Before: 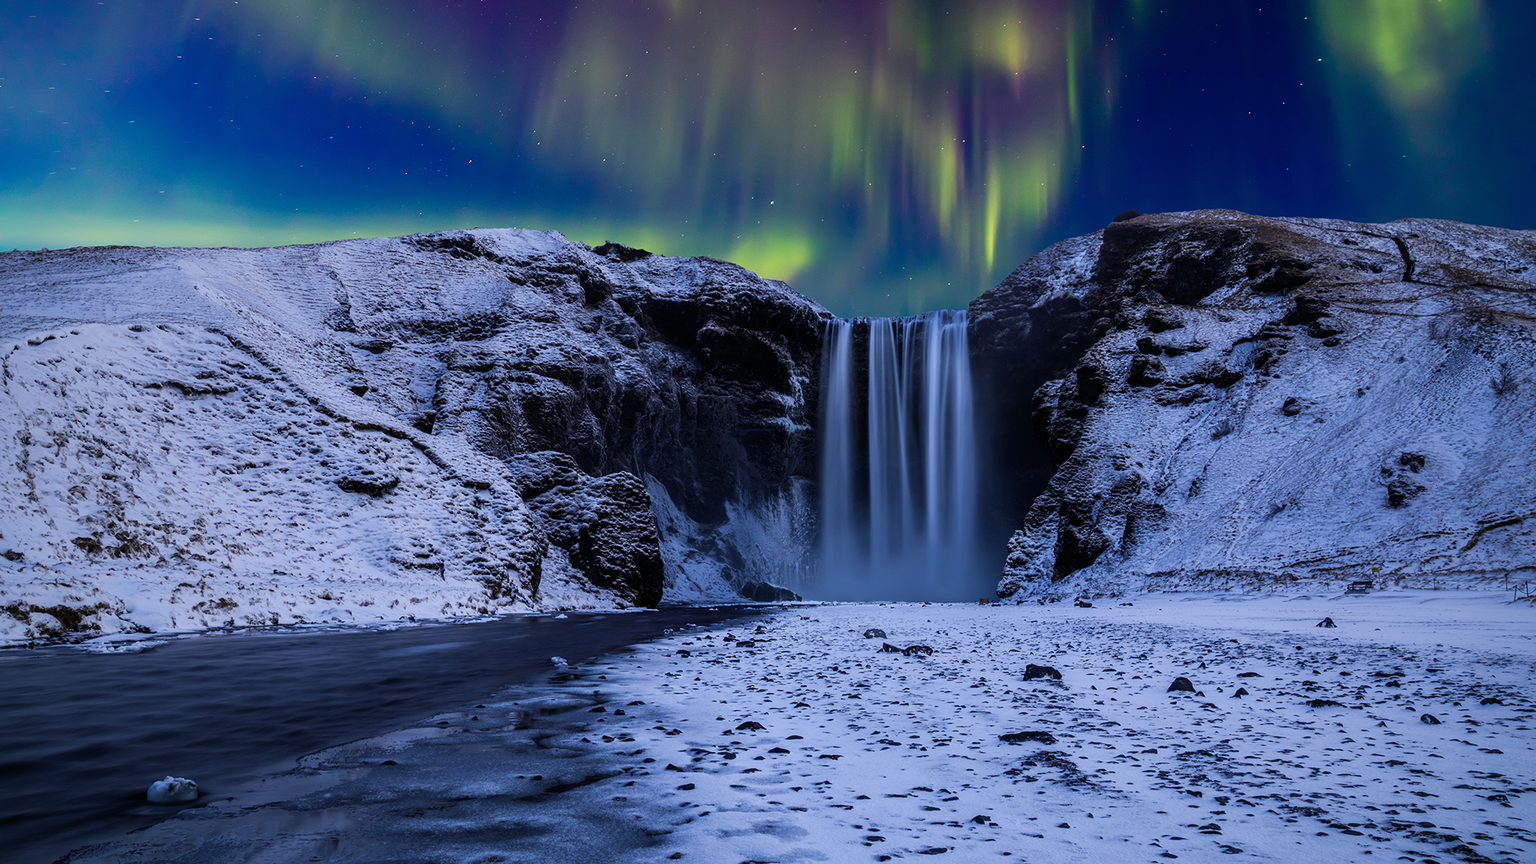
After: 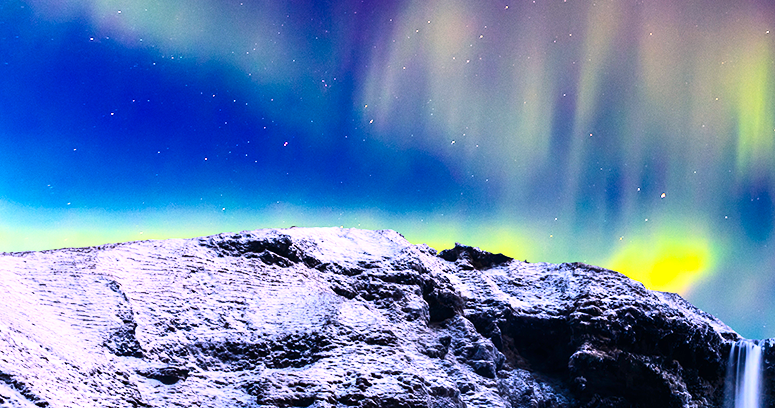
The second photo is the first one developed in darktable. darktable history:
shadows and highlights: shadows 48.32, highlights -42.72, soften with gaussian
crop: left 15.772%, top 5.446%, right 43.835%, bottom 56.695%
exposure: black level correction 0, exposure 1.448 EV, compensate highlight preservation false
color balance rgb: highlights gain › chroma 4.467%, highlights gain › hue 30.72°, perceptual saturation grading › global saturation 30.468%, global vibrance 14.34%
color correction: highlights a* -2.47, highlights b* 2.52
contrast brightness saturation: contrast 0.285
